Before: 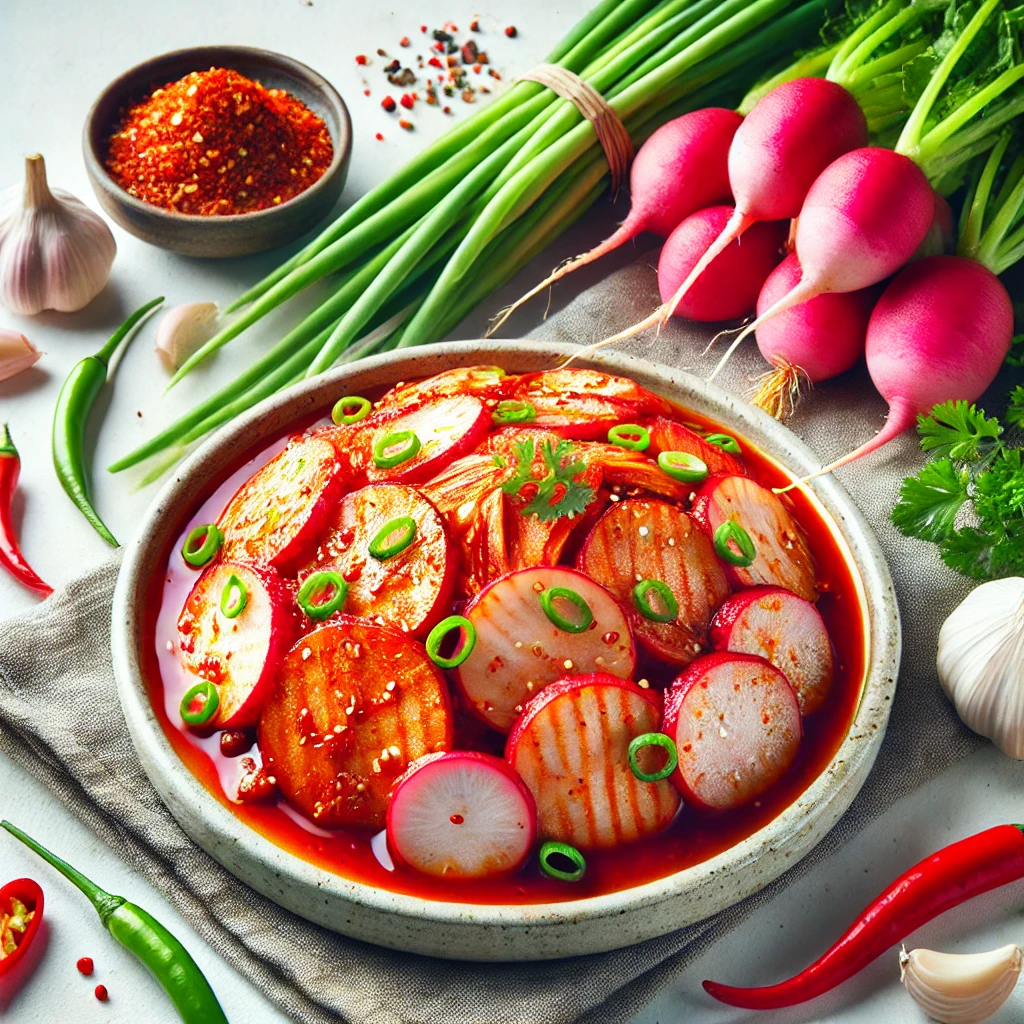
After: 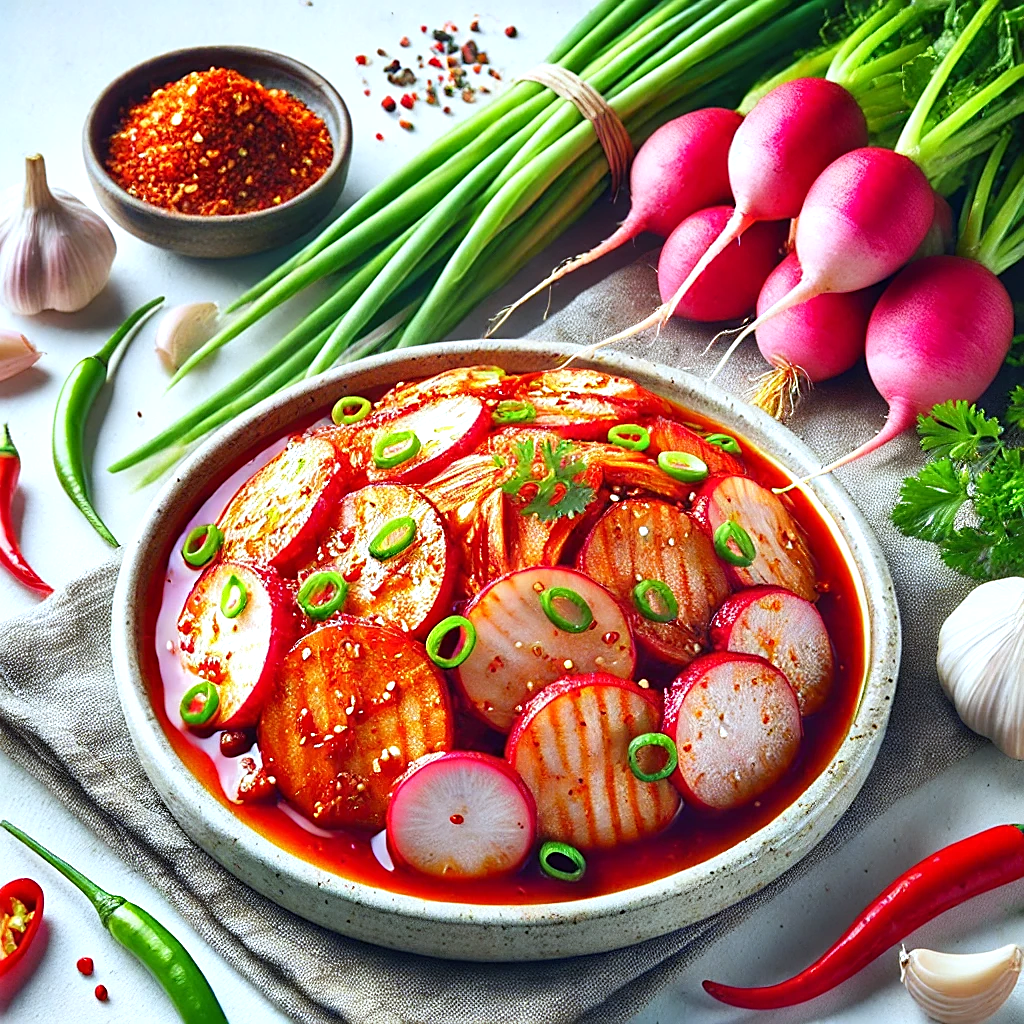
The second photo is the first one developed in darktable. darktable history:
sharpen: on, module defaults
white balance: red 0.954, blue 1.079
exposure: exposure 0.2 EV, compensate highlight preservation false
color balance: on, module defaults
